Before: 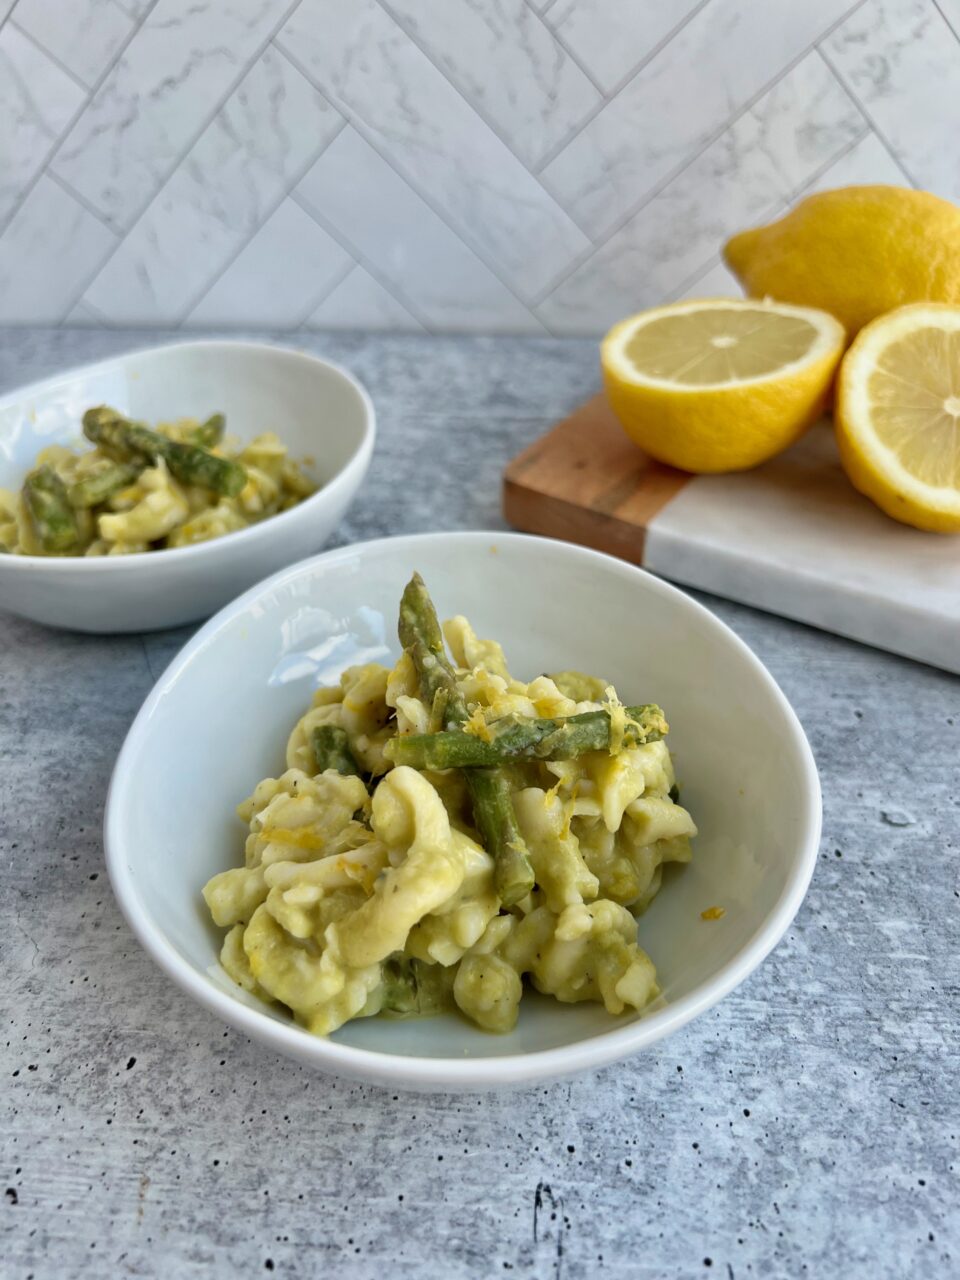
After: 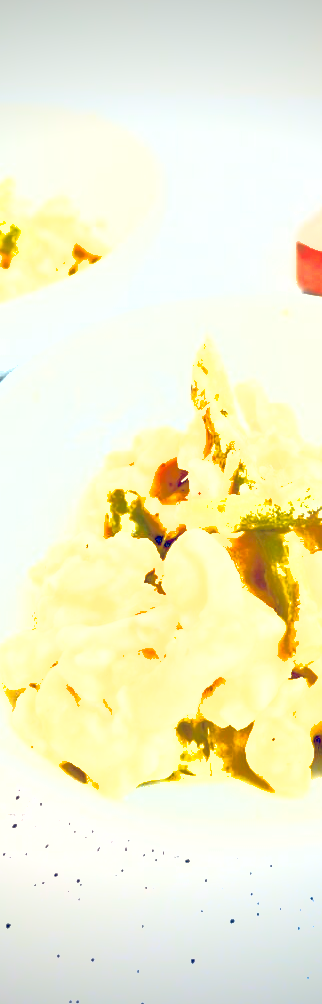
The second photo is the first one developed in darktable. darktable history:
shadows and highlights: on, module defaults
color balance: lift [1.001, 0.997, 0.99, 1.01], gamma [1.007, 1, 0.975, 1.025], gain [1, 1.065, 1.052, 0.935], contrast 13.25%
color zones: curves: ch1 [(0.239, 0.552) (0.75, 0.5)]; ch2 [(0.25, 0.462) (0.749, 0.457)], mix 25.94%
tone equalizer: -7 EV 0.15 EV, -6 EV 0.6 EV, -5 EV 1.15 EV, -4 EV 1.33 EV, -3 EV 1.15 EV, -2 EV 0.6 EV, -1 EV 0.15 EV, mask exposure compensation -0.5 EV
exposure: exposure 3 EV, compensate highlight preservation false
crop and rotate: left 21.77%, top 18.528%, right 44.676%, bottom 2.997%
vignetting: fall-off start 88.53%, fall-off radius 44.2%, saturation 0.376, width/height ratio 1.161
